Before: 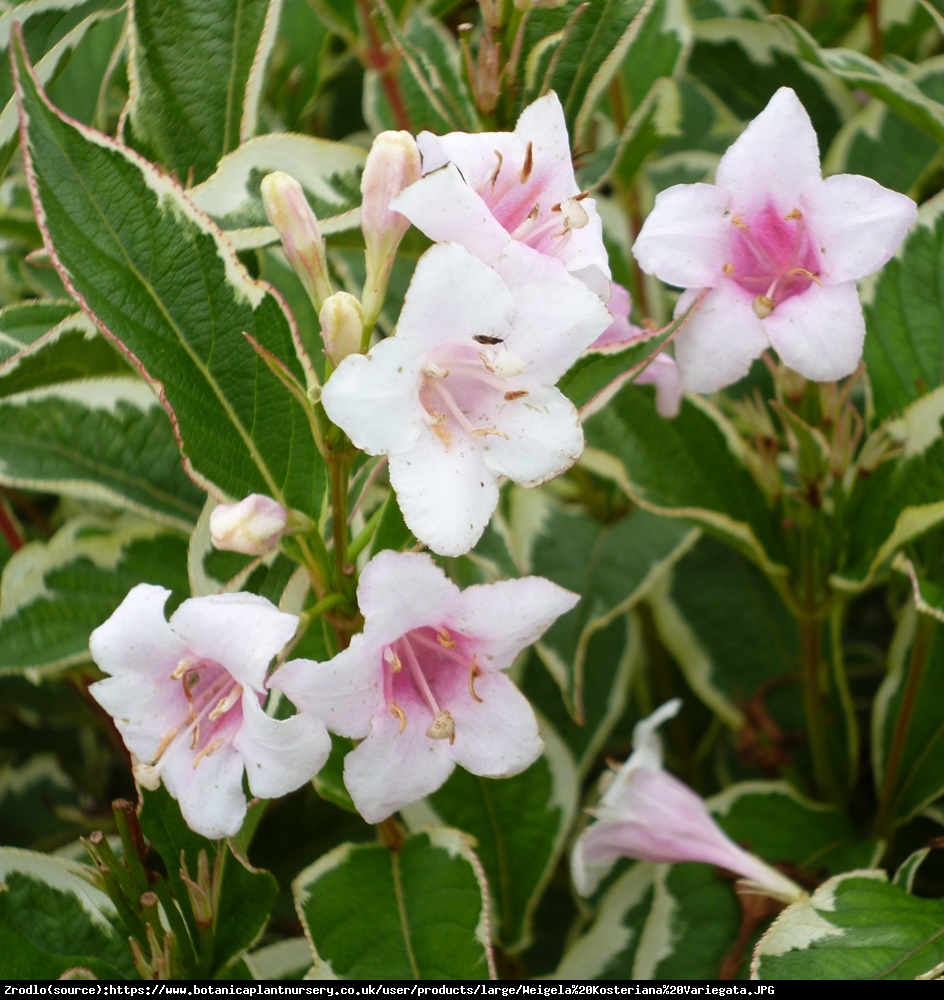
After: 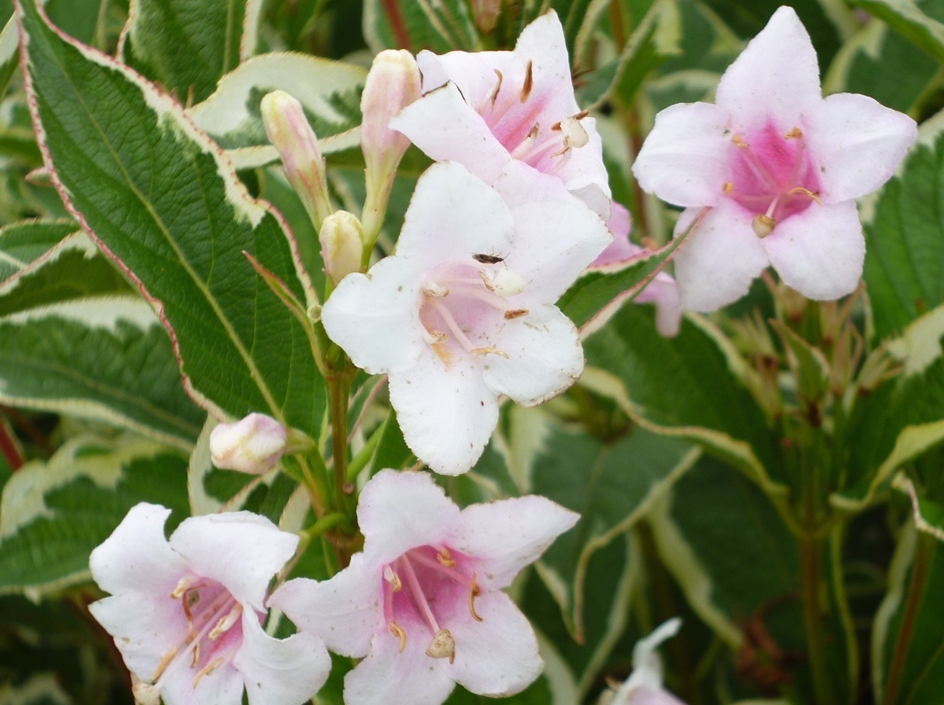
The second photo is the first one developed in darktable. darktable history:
local contrast: mode bilateral grid, contrast 99, coarseness 99, detail 89%, midtone range 0.2
crop and rotate: top 8.153%, bottom 21.306%
